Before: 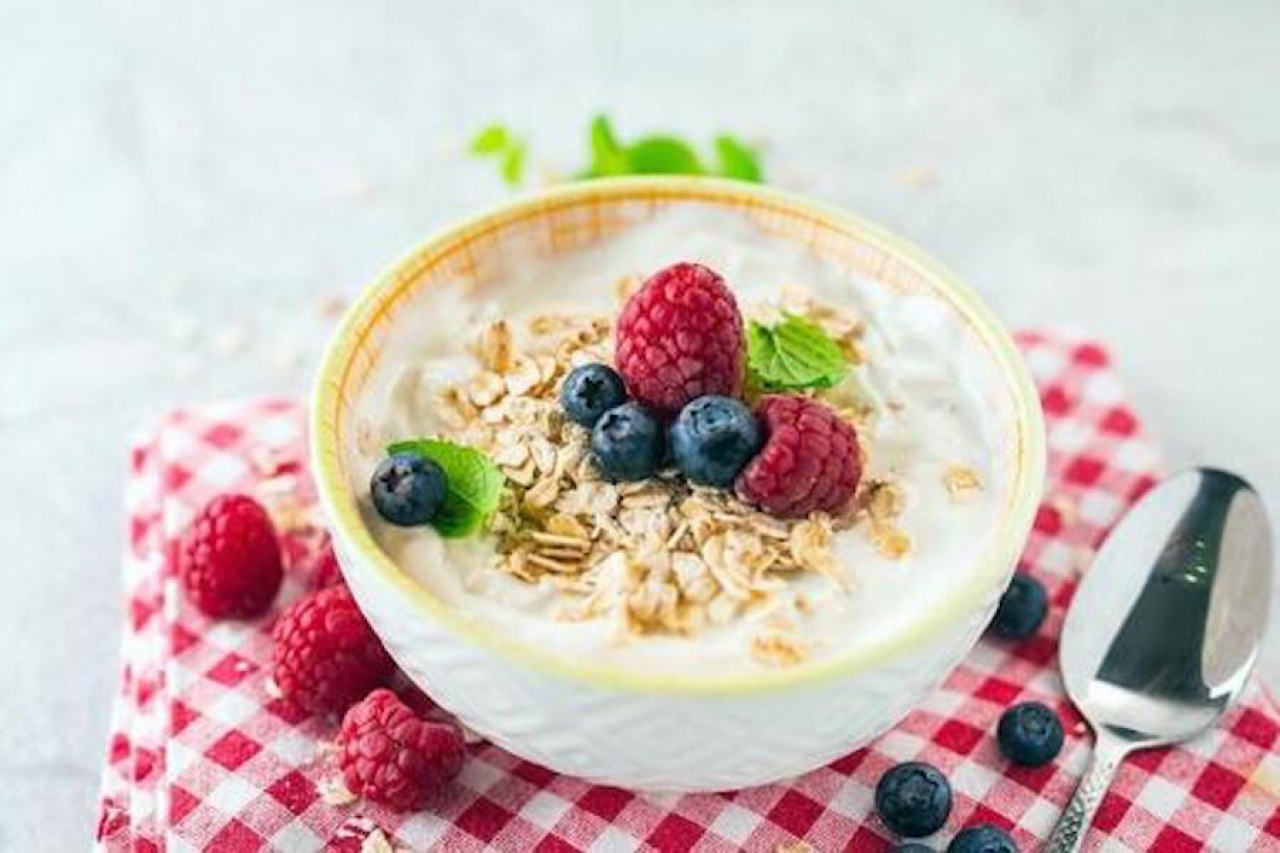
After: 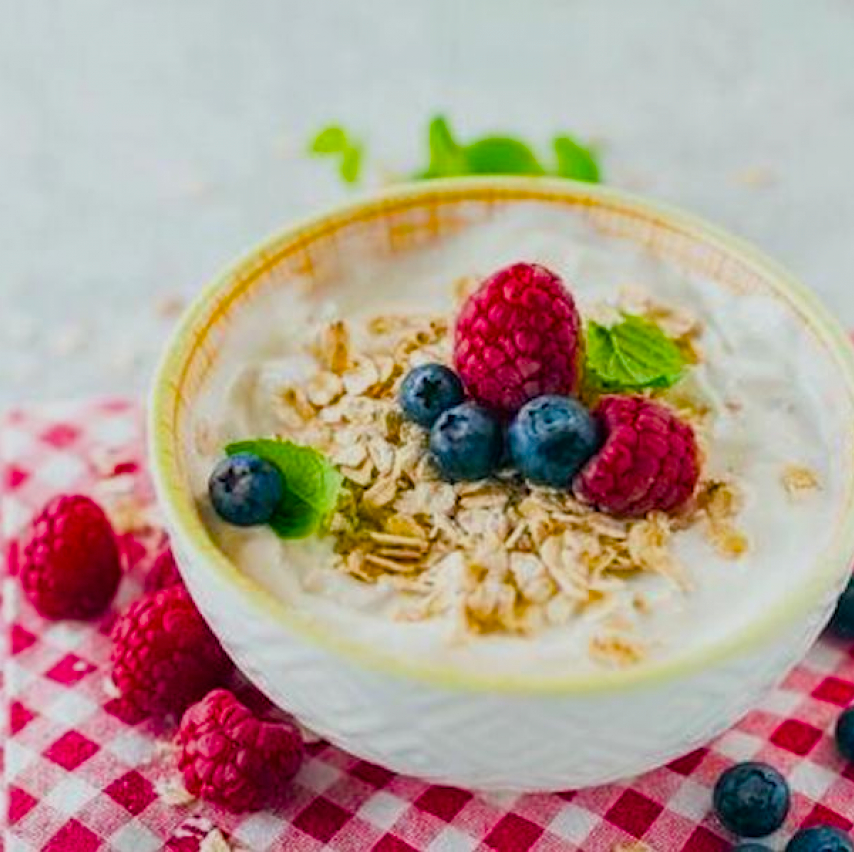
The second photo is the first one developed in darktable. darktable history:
color balance rgb: perceptual saturation grading › global saturation 38.705%, perceptual saturation grading › highlights -25.888%, perceptual saturation grading › mid-tones 34.888%, perceptual saturation grading › shadows 35.348%
exposure: exposure -0.456 EV, compensate highlight preservation false
crop and rotate: left 12.676%, right 20.549%
